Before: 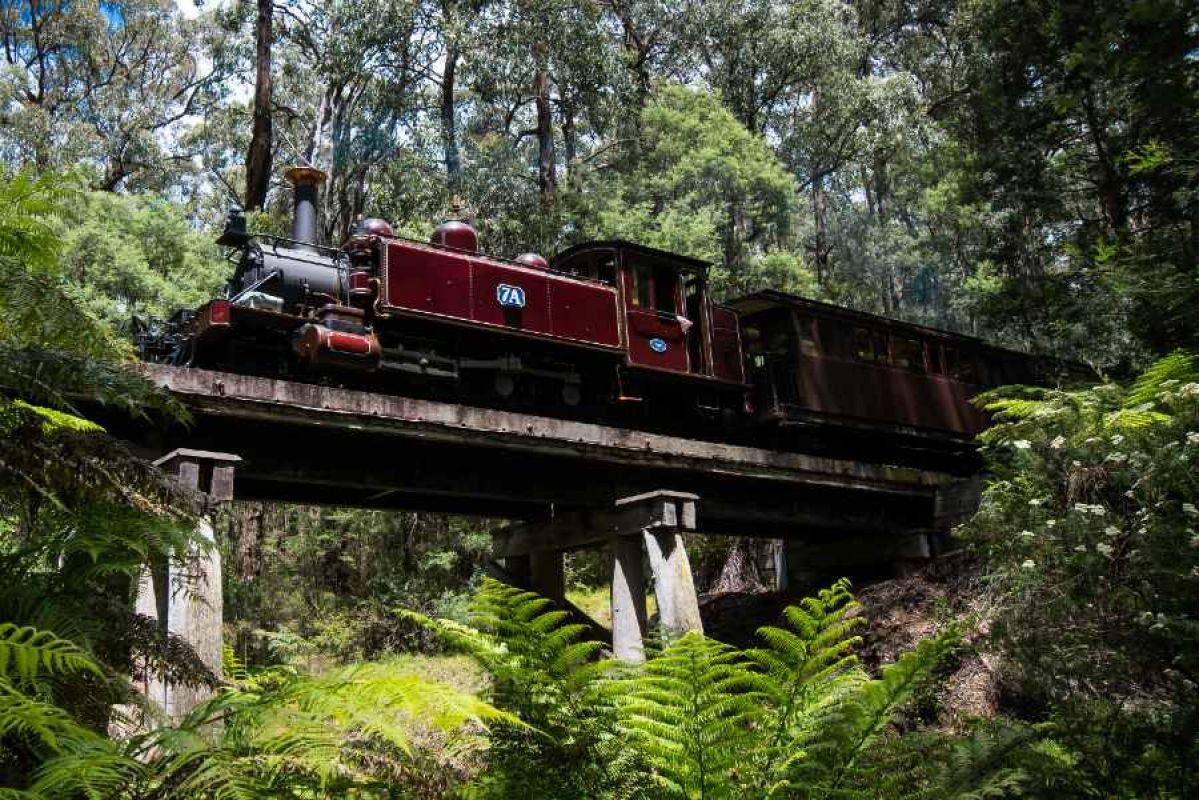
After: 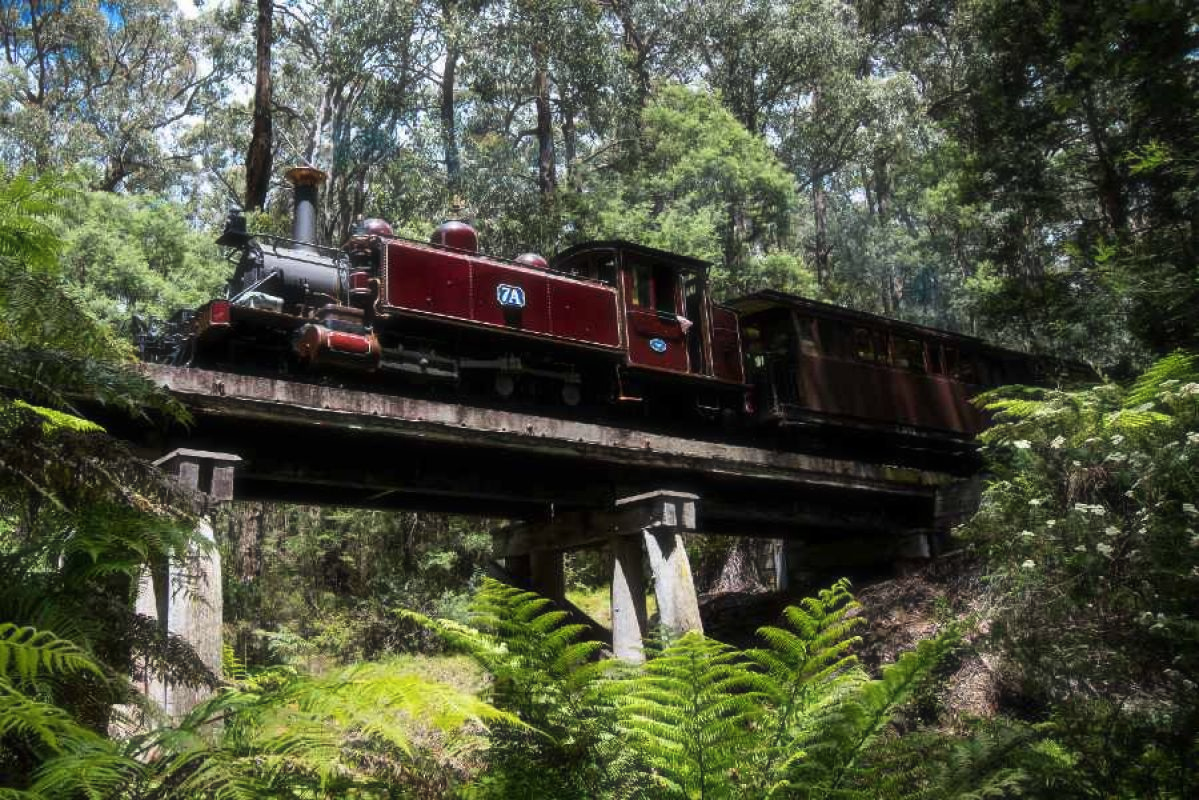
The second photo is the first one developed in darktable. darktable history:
haze removal: strength -0.086, distance 0.363
